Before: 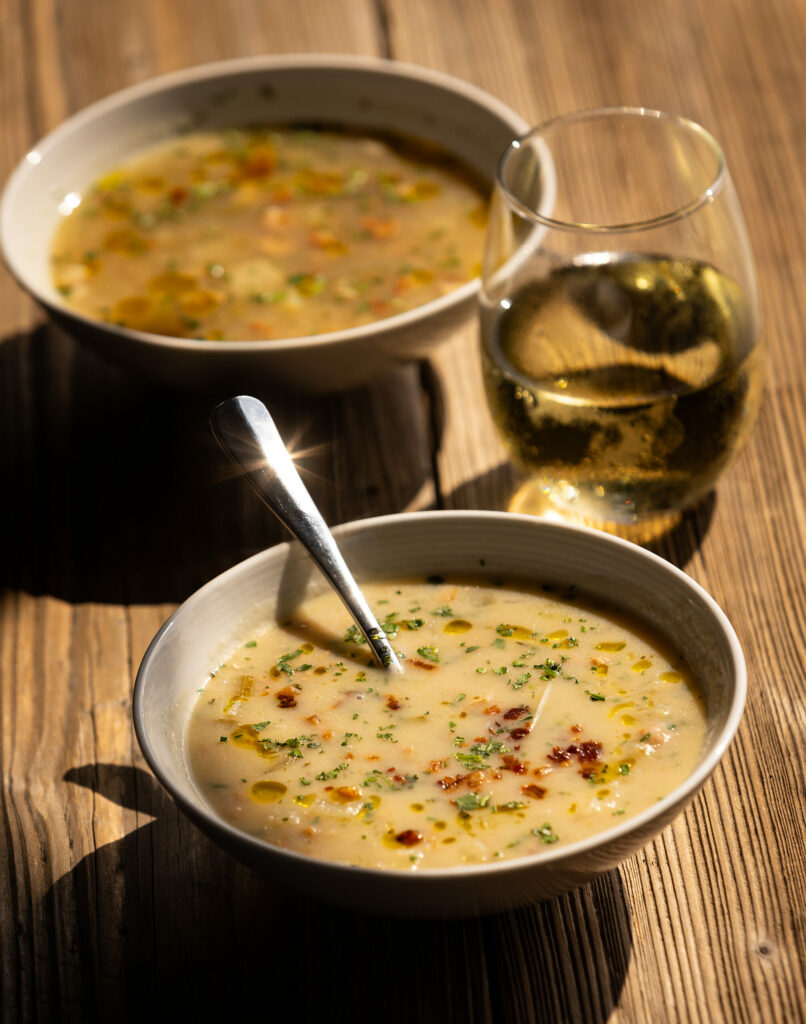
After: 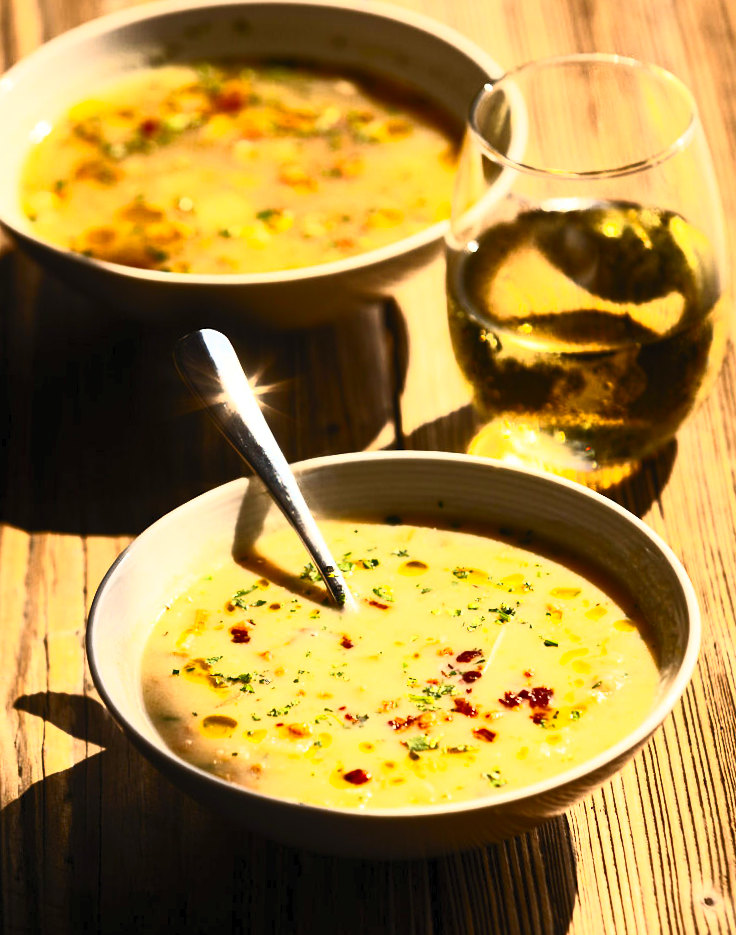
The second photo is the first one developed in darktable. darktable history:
crop and rotate: angle -1.96°, left 3.097%, top 4.154%, right 1.586%, bottom 0.529%
contrast brightness saturation: contrast 0.83, brightness 0.59, saturation 0.59
